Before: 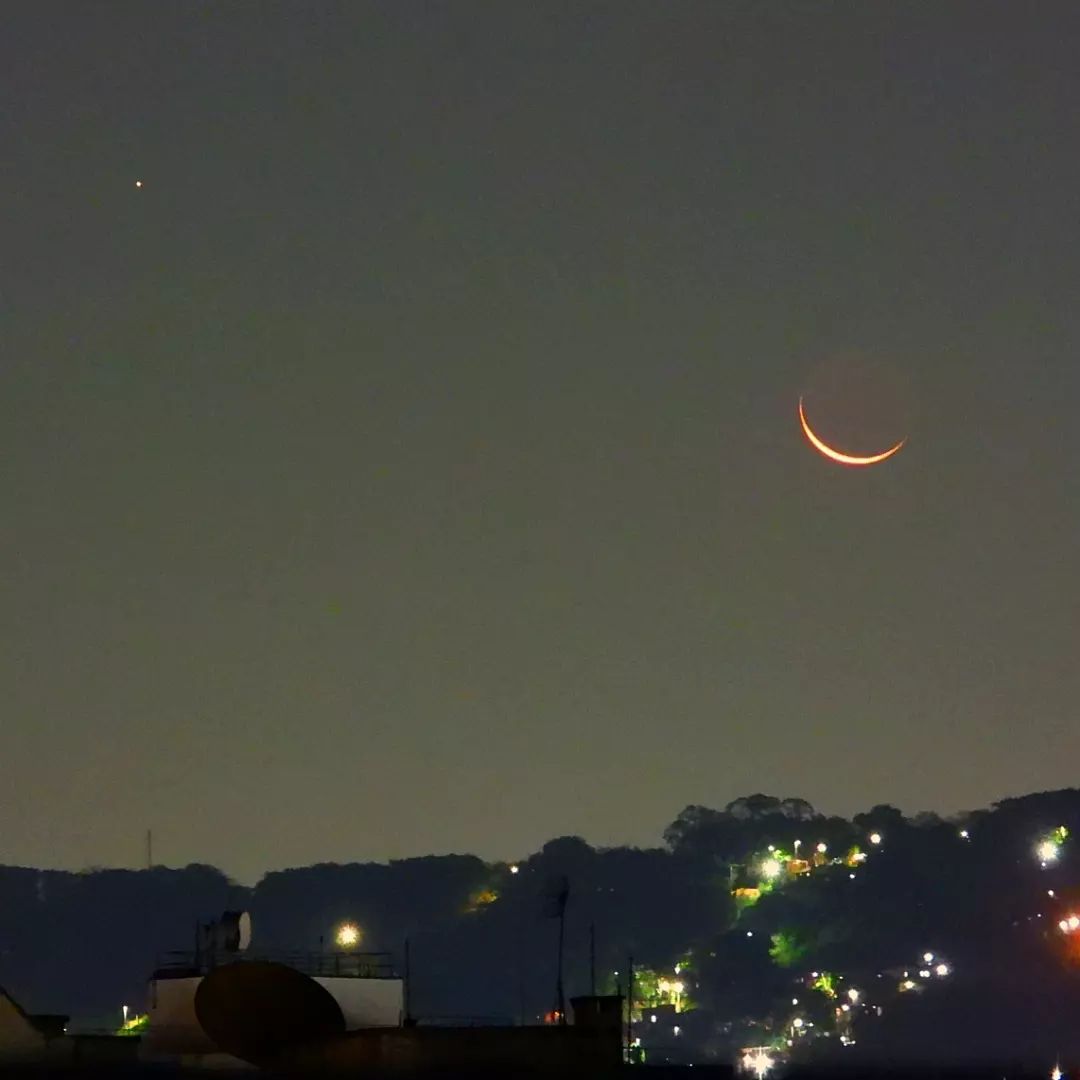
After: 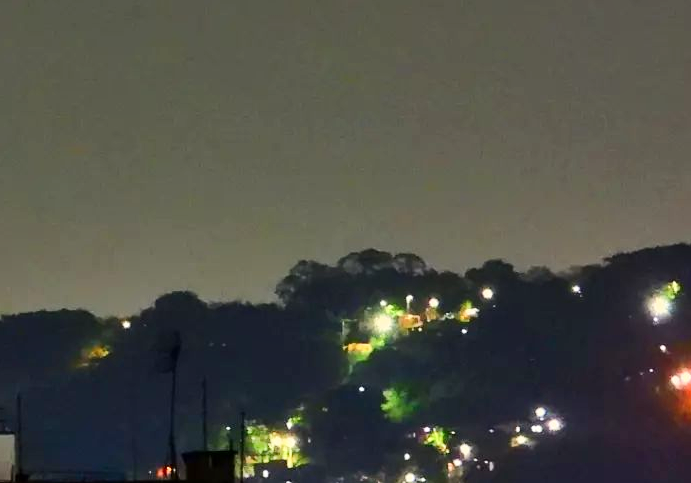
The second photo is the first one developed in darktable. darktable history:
shadows and highlights: shadows 51.99, highlights -28.69, soften with gaussian
contrast brightness saturation: contrast 0.144
crop and rotate: left 35.986%, top 50.467%, bottom 4.807%
